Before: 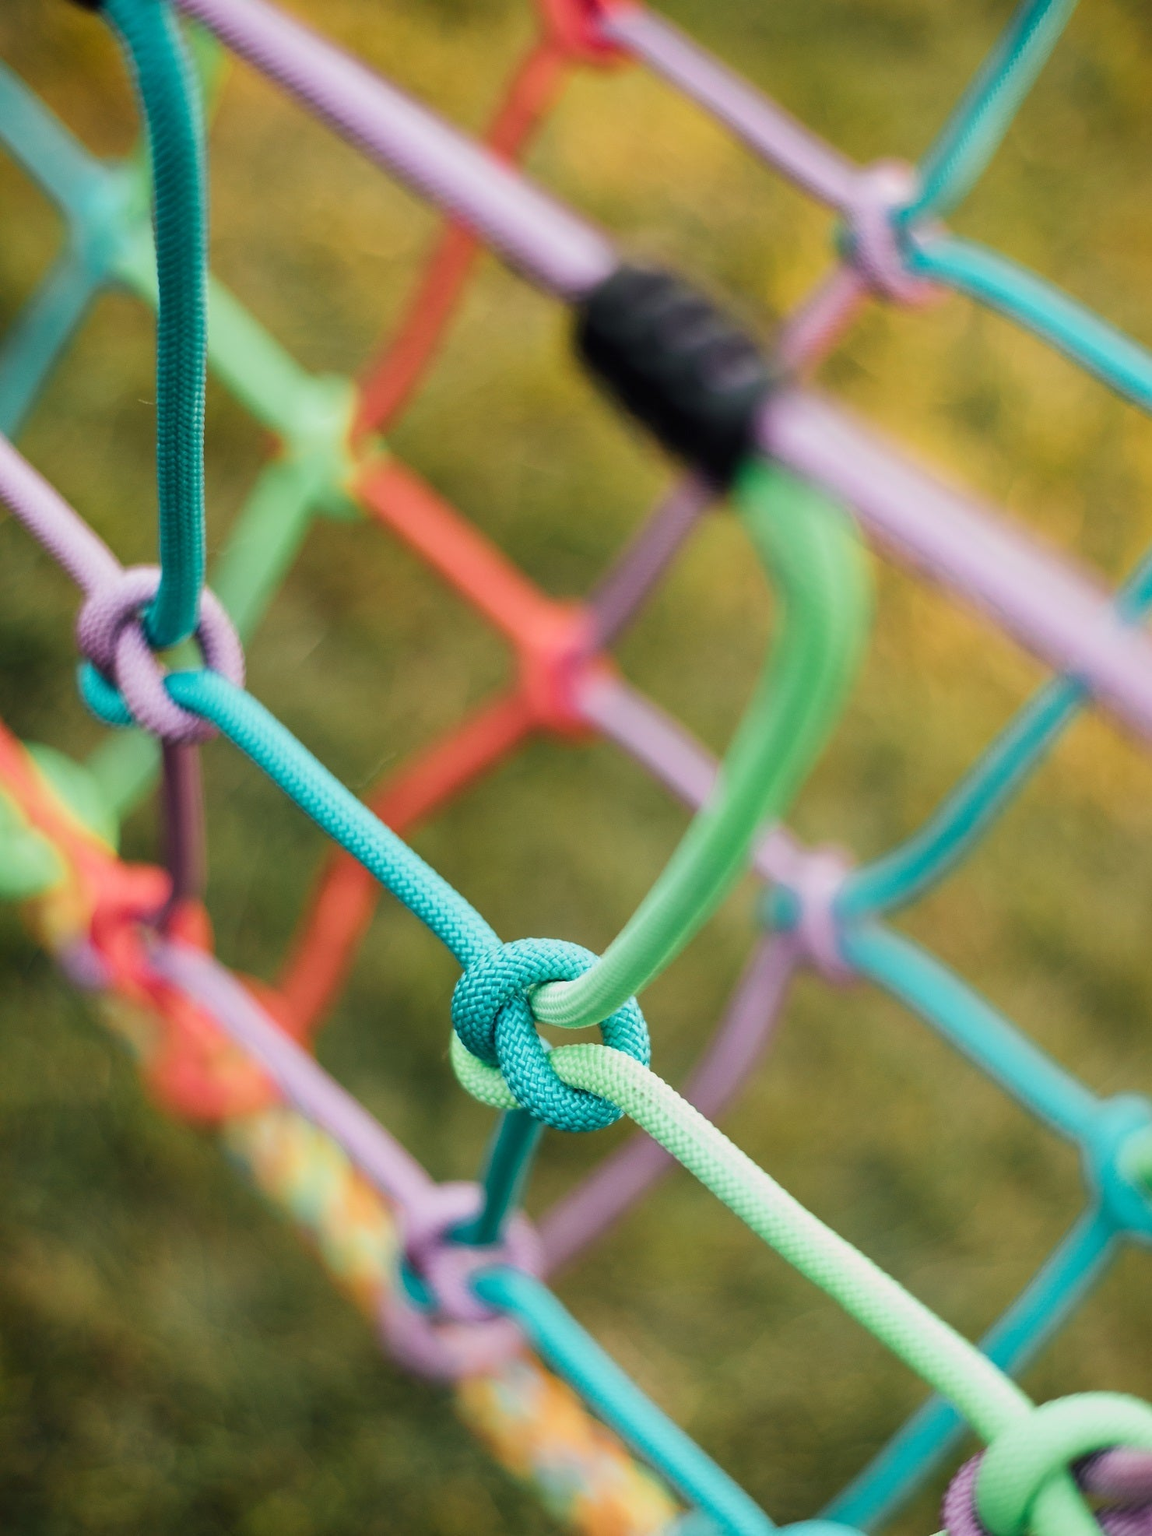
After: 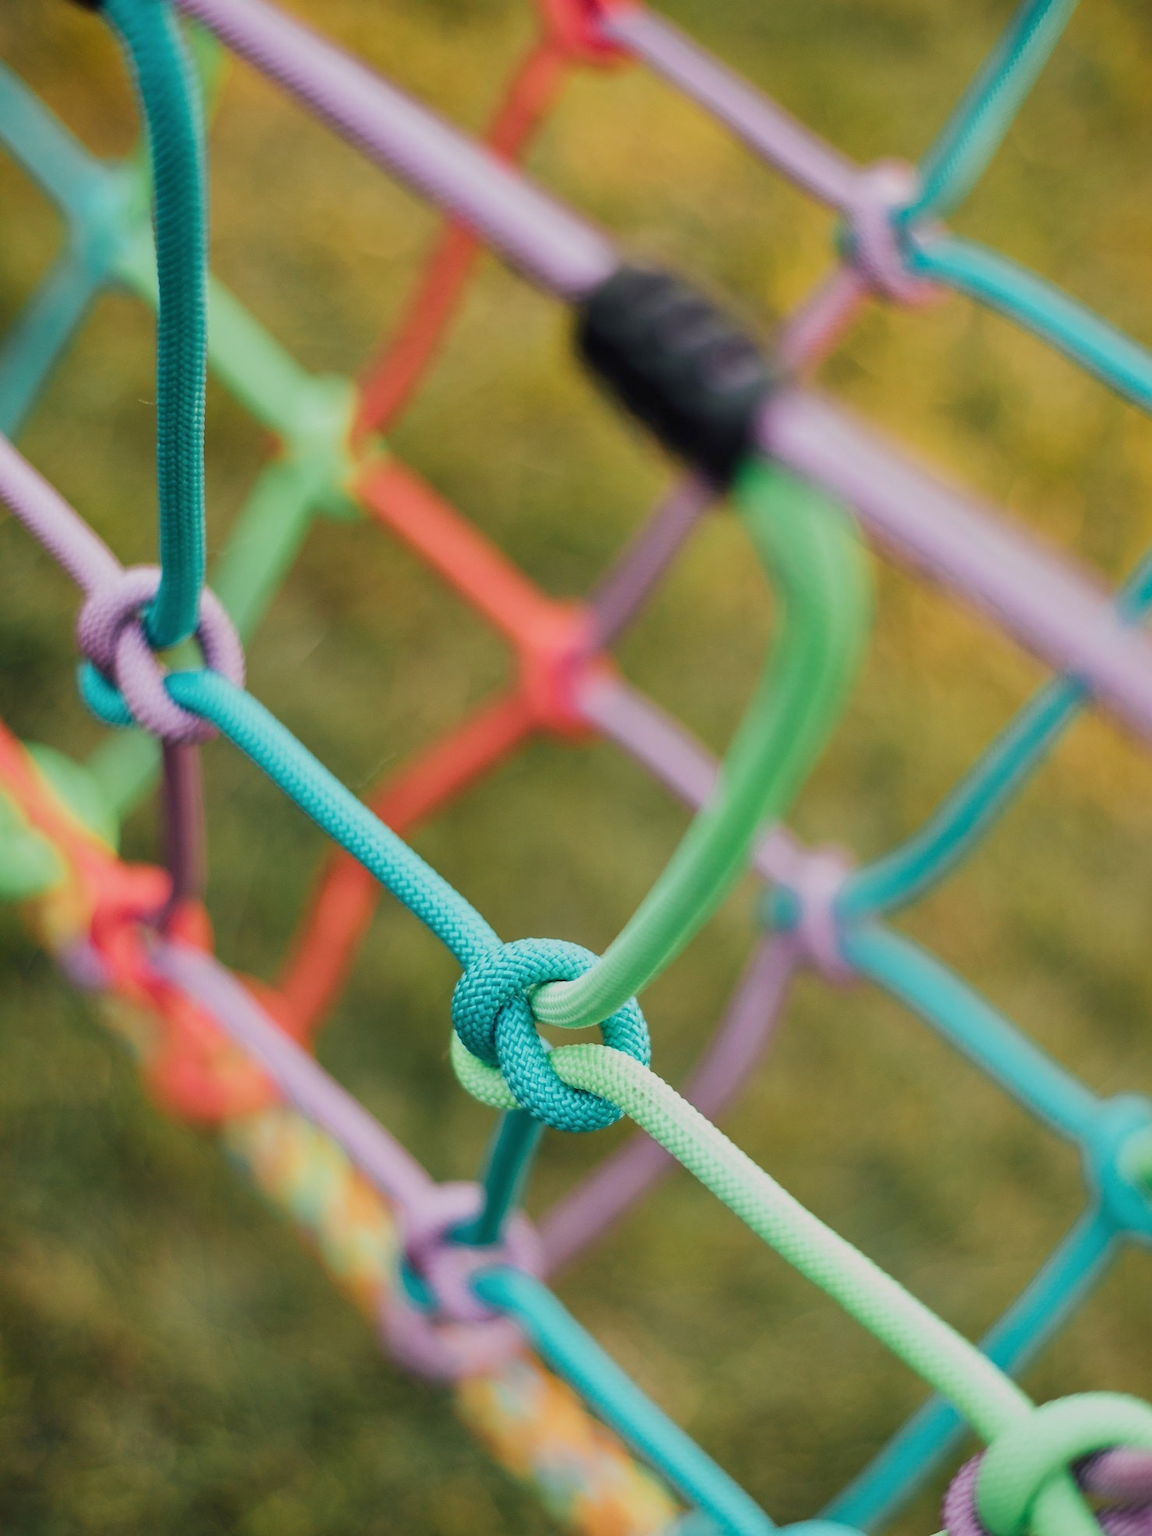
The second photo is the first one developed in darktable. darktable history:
shadows and highlights: shadows 40, highlights -54, highlights color adjustment 46%, low approximation 0.01, soften with gaussian
color balance rgb: perceptual saturation grading › global saturation -0.31%, global vibrance -8%, contrast -13%, saturation formula JzAzBz (2021)
